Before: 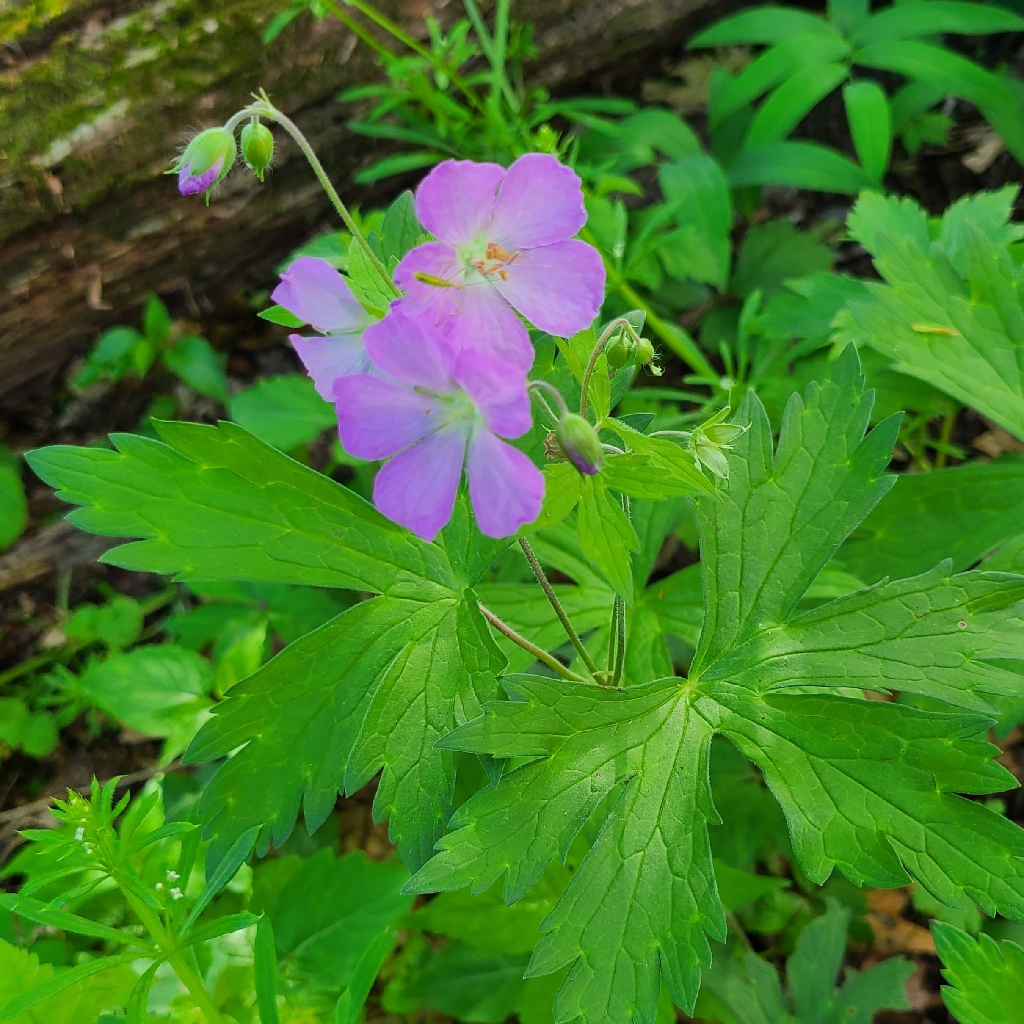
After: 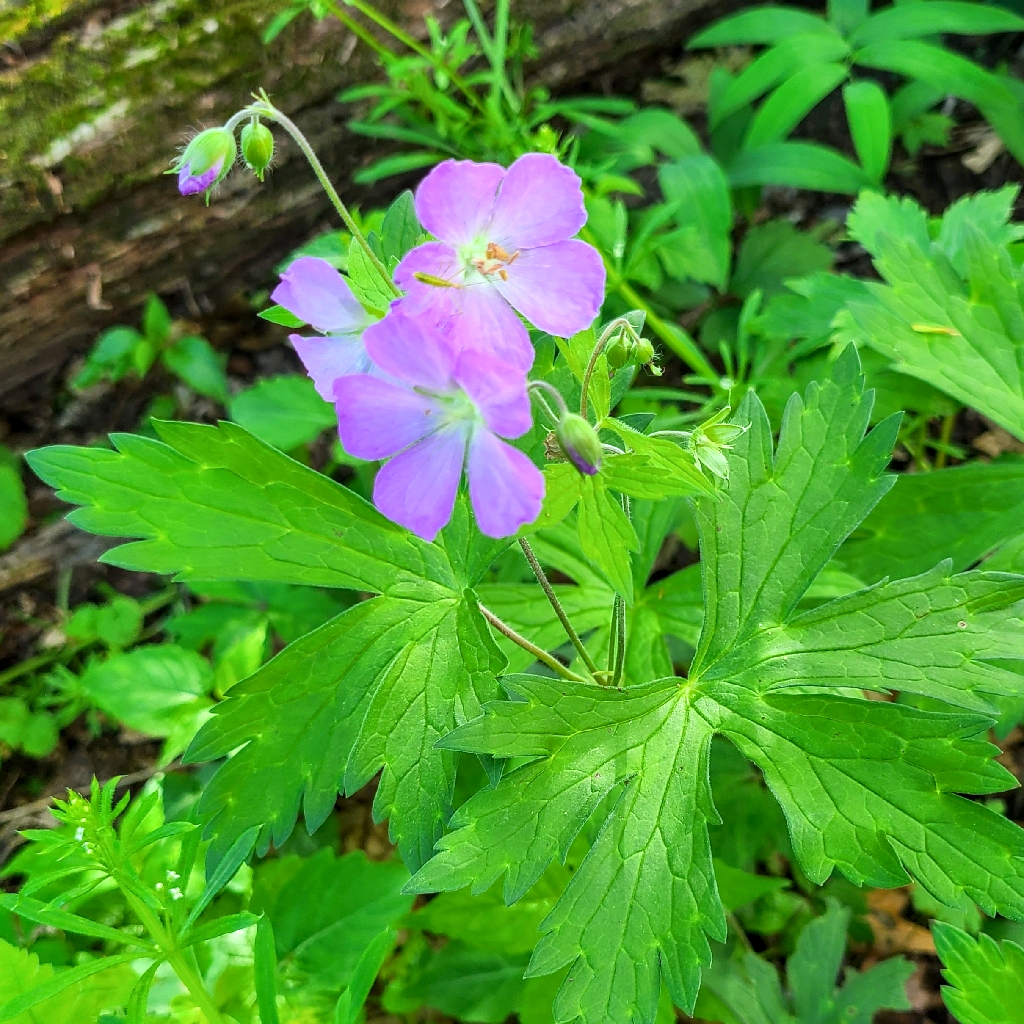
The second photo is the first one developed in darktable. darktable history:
white balance: red 0.967, blue 1.049
exposure: exposure 0.574 EV, compensate highlight preservation false
local contrast: on, module defaults
